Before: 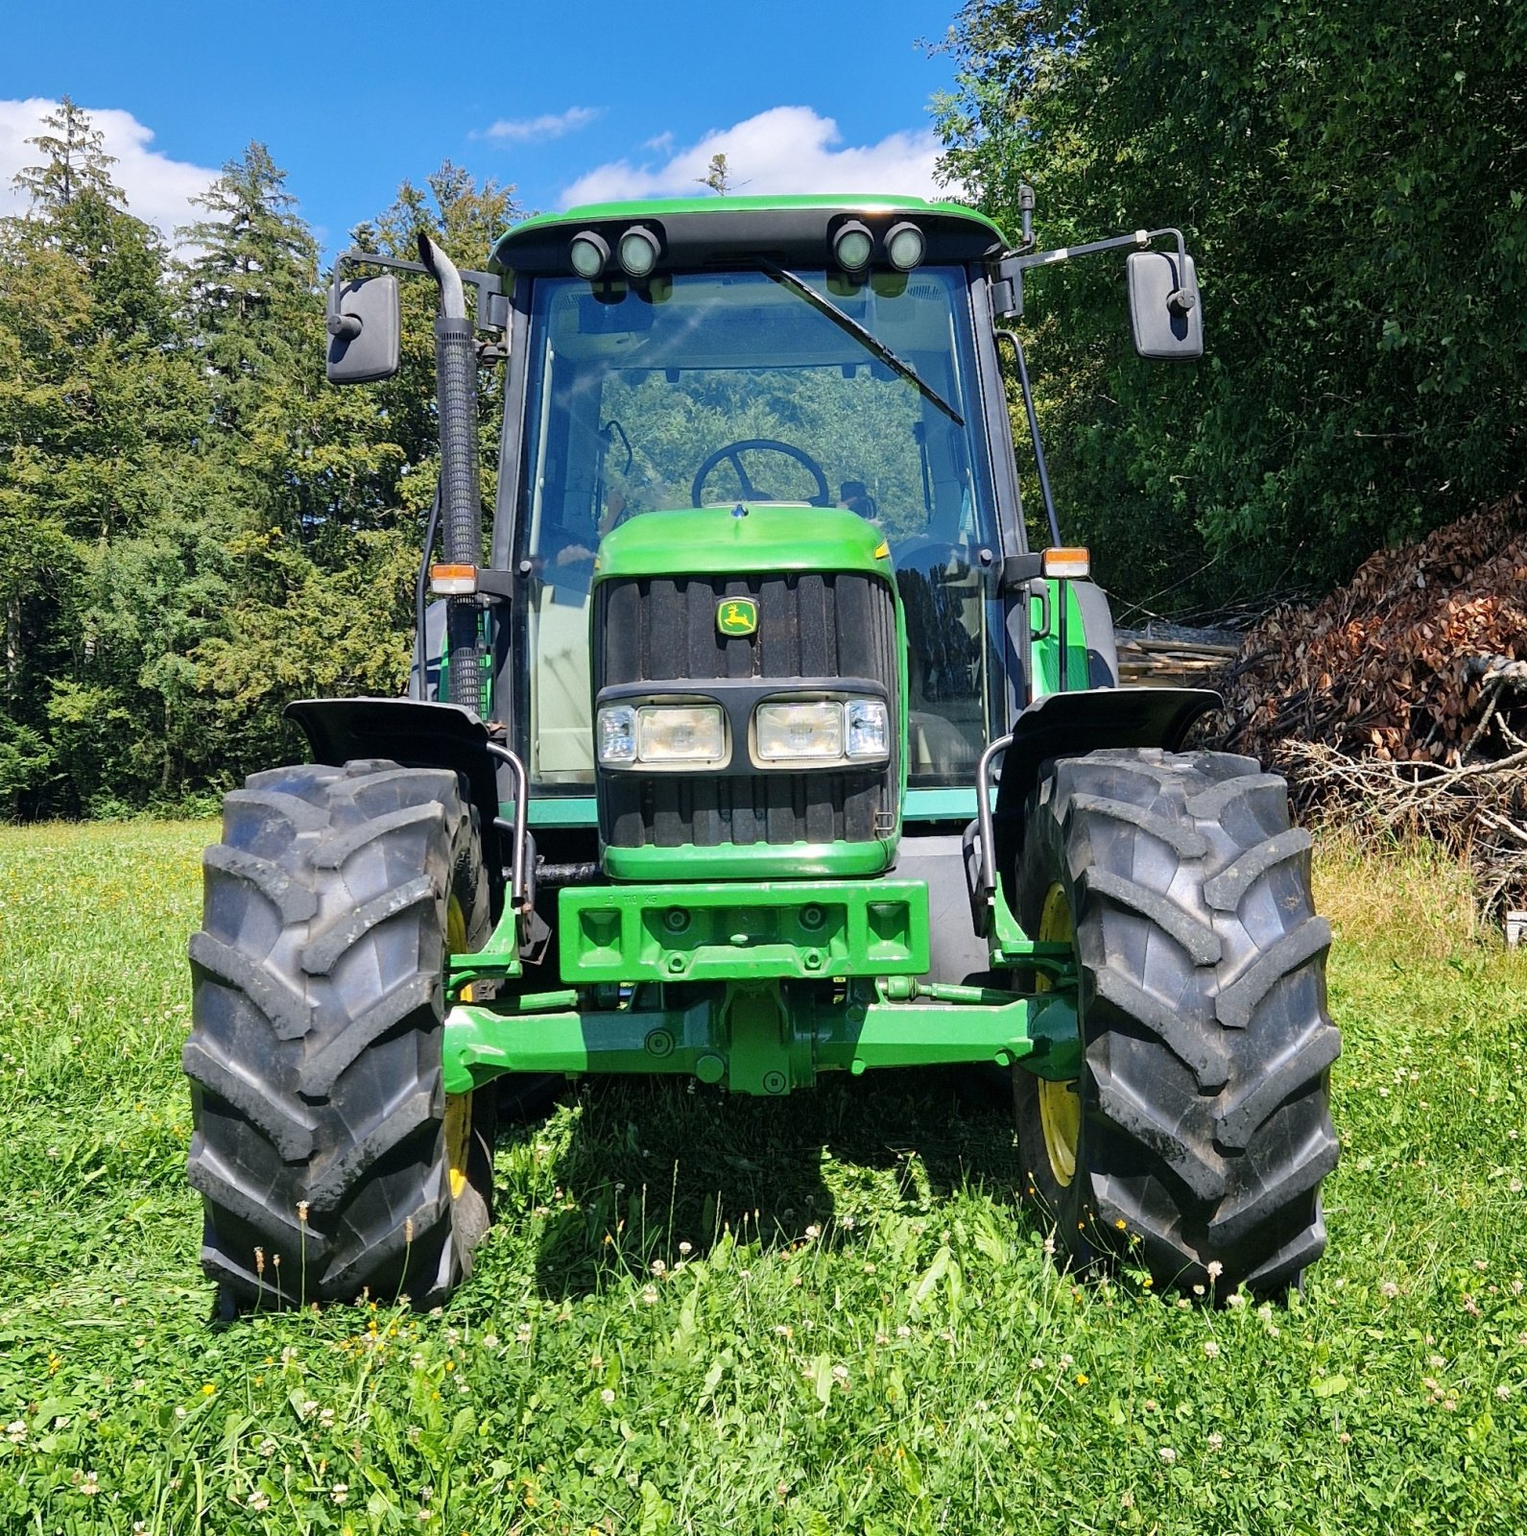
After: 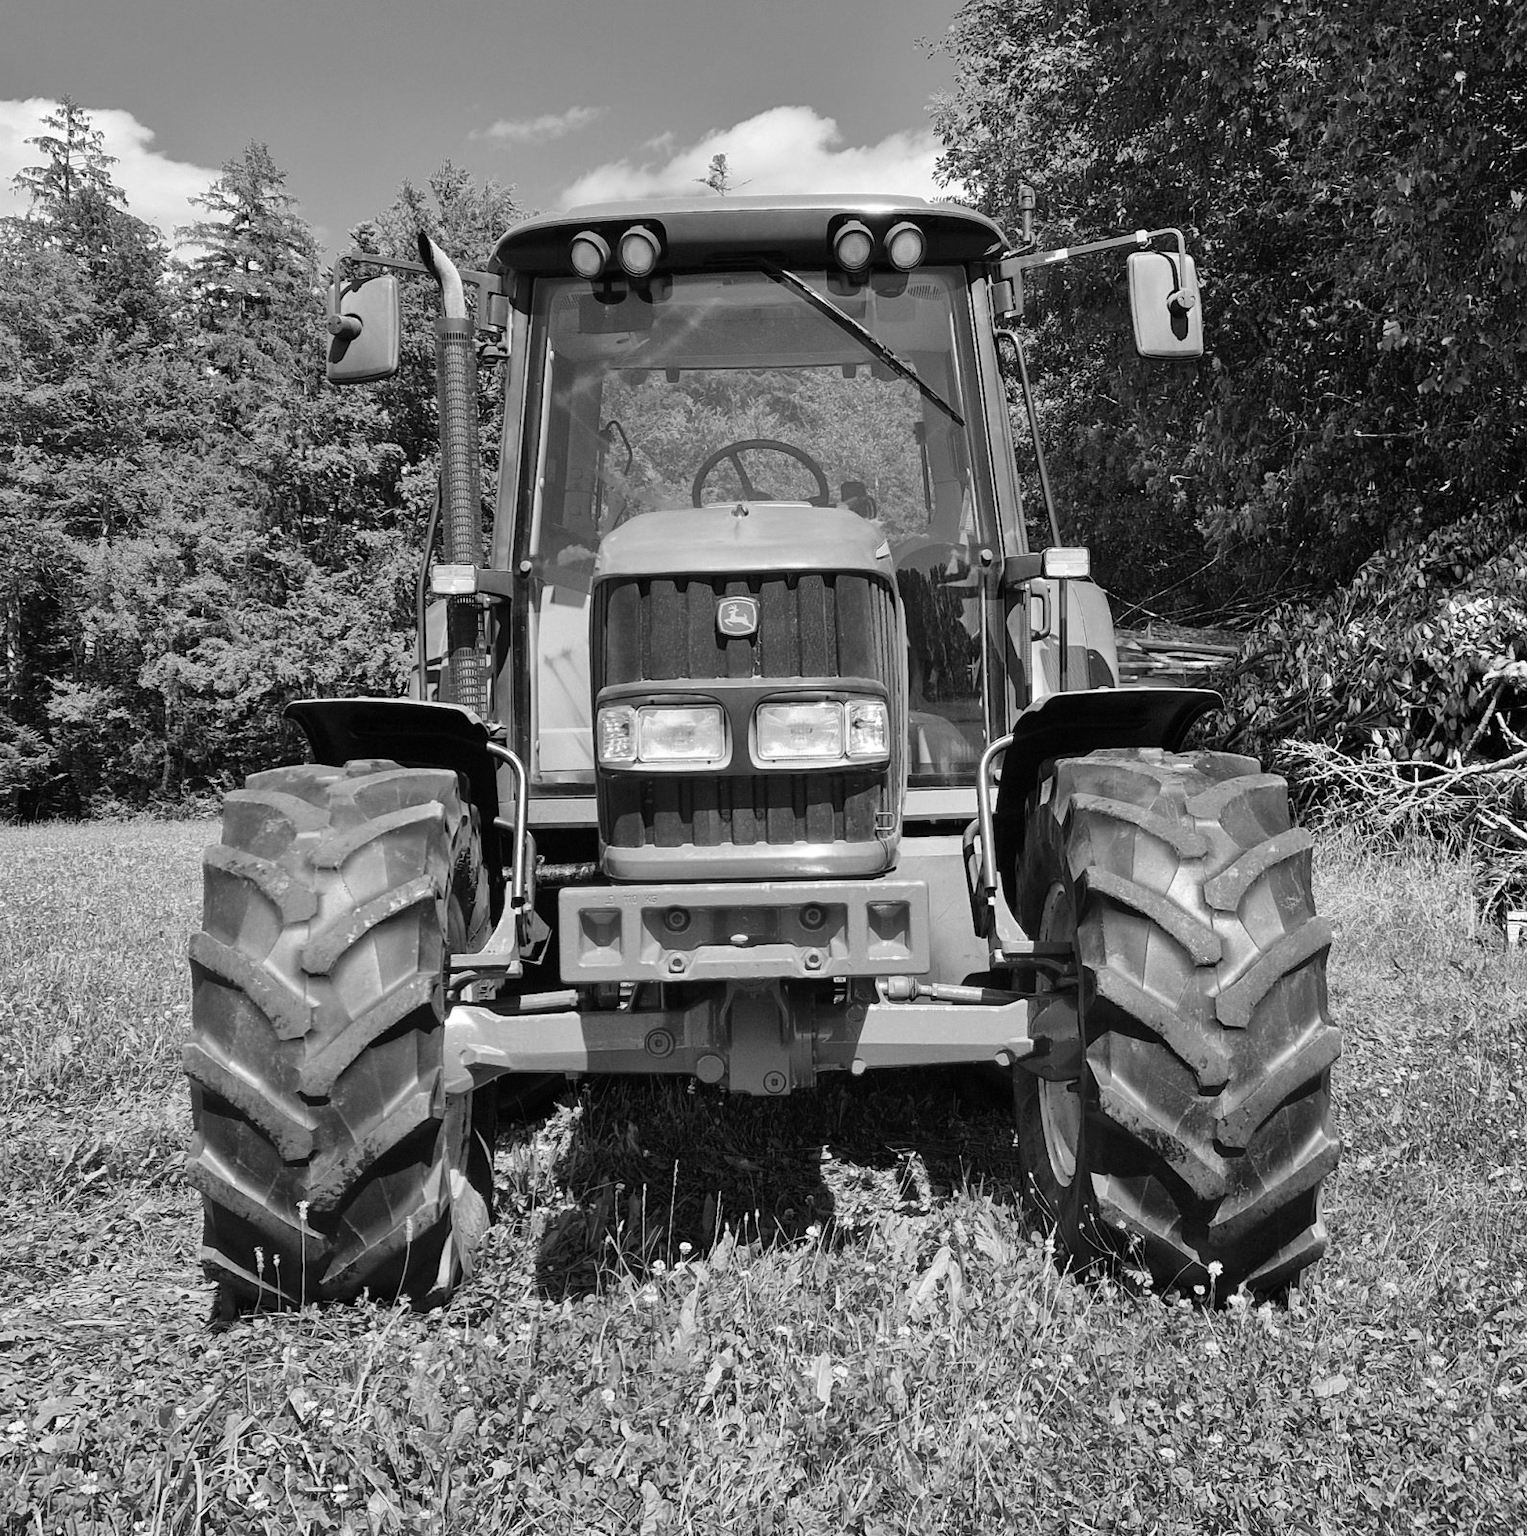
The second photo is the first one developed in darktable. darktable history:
color zones: curves: ch0 [(0.004, 0.588) (0.116, 0.636) (0.259, 0.476) (0.423, 0.464) (0.75, 0.5)]; ch1 [(0, 0) (0.143, 0) (0.286, 0) (0.429, 0) (0.571, 0) (0.714, 0) (0.857, 0)]
tone equalizer: -8 EV 0.035 EV, edges refinement/feathering 500, mask exposure compensation -1.57 EV, preserve details no
shadows and highlights: low approximation 0.01, soften with gaussian
